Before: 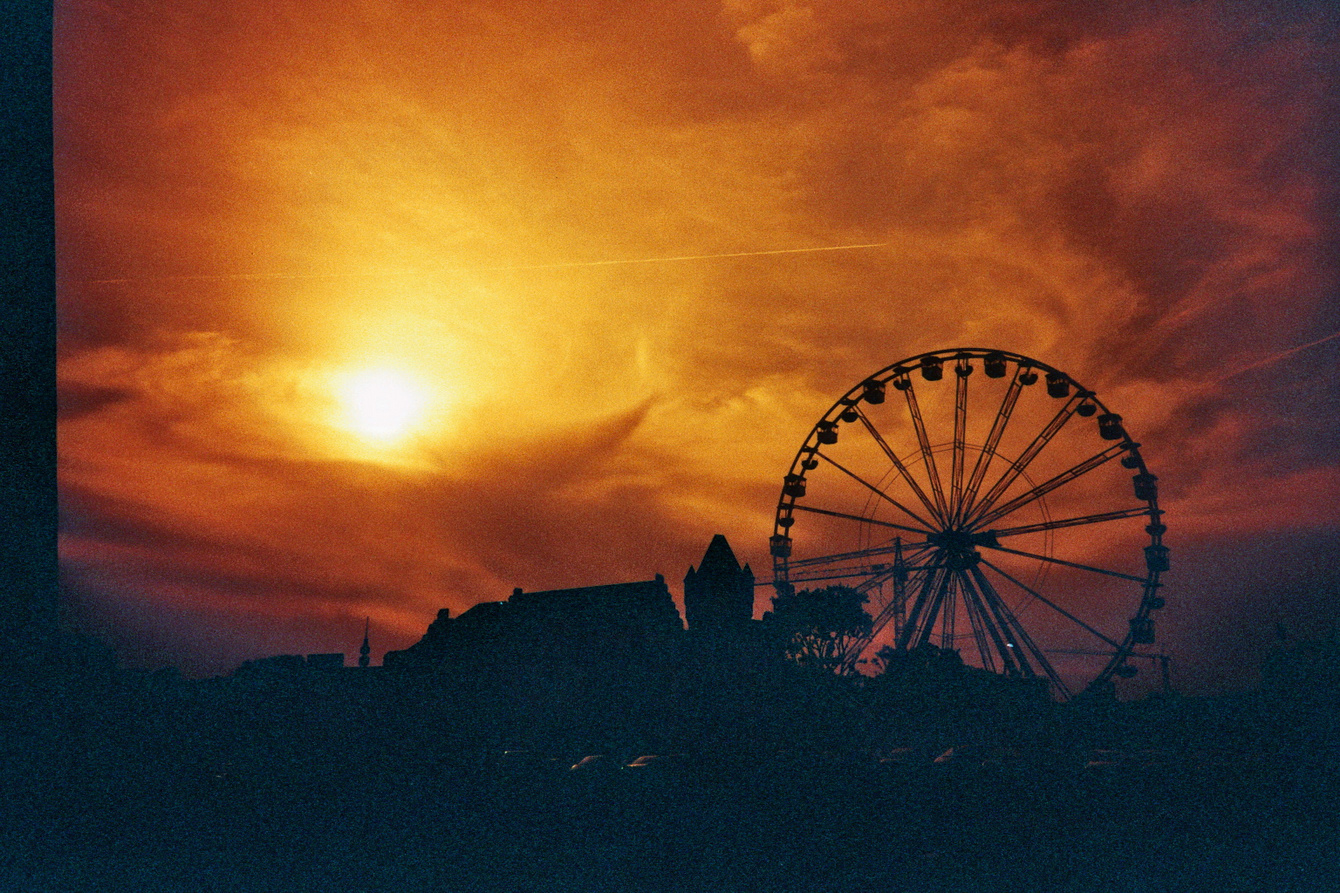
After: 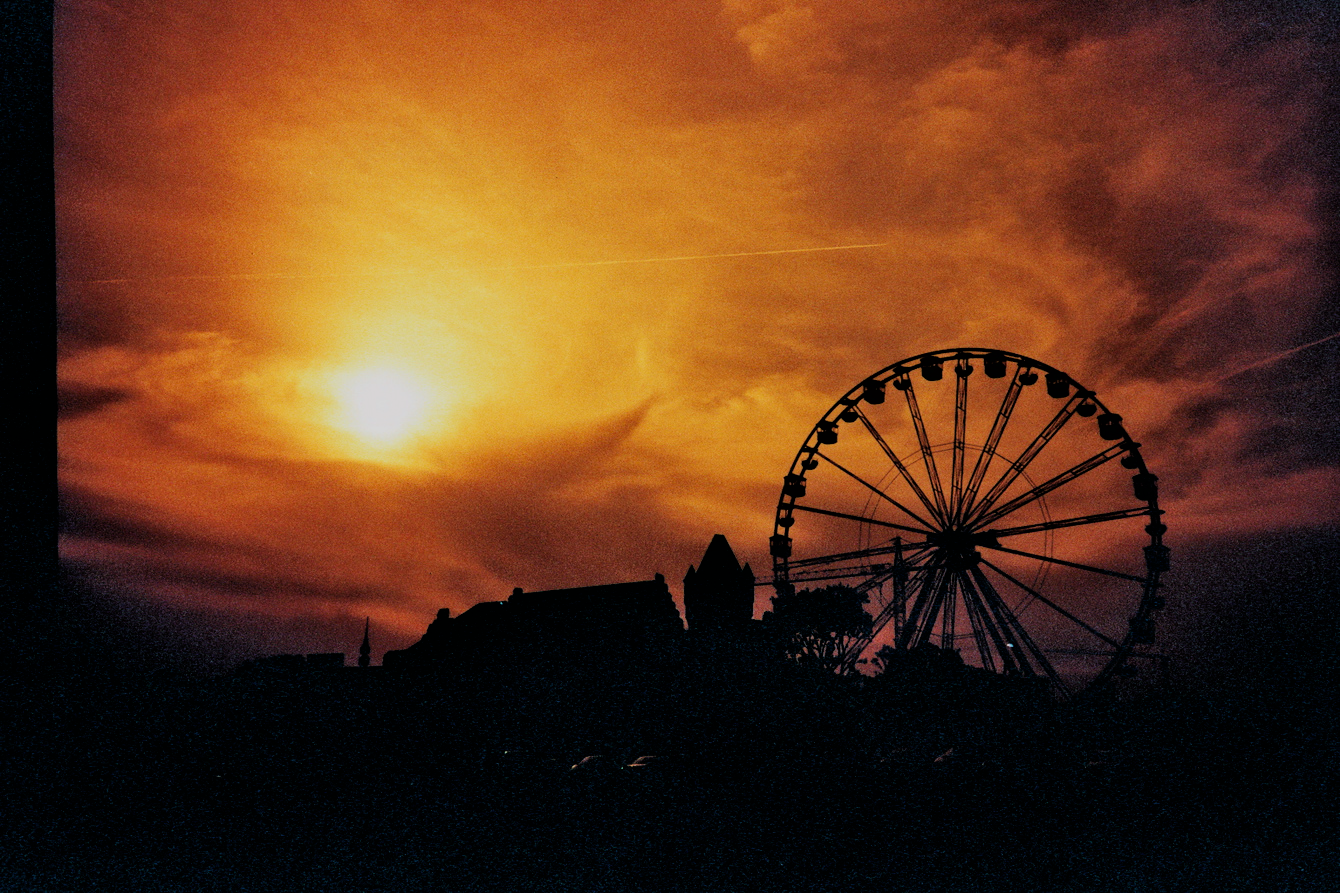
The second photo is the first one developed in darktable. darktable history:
filmic rgb: black relative exposure -4.41 EV, white relative exposure 5.03 EV, hardness 2.19, latitude 40.36%, contrast 1.148, highlights saturation mix 10.94%, shadows ↔ highlights balance 1.09%
